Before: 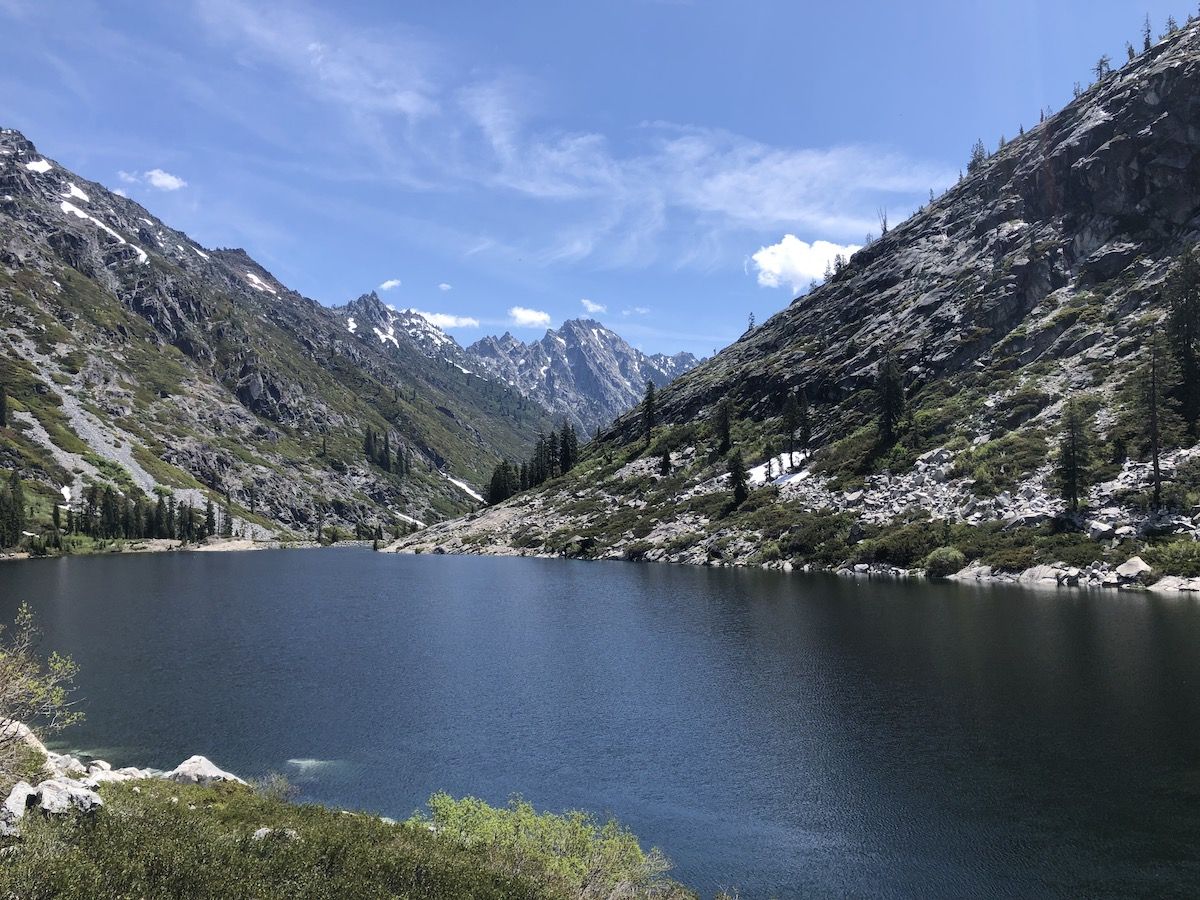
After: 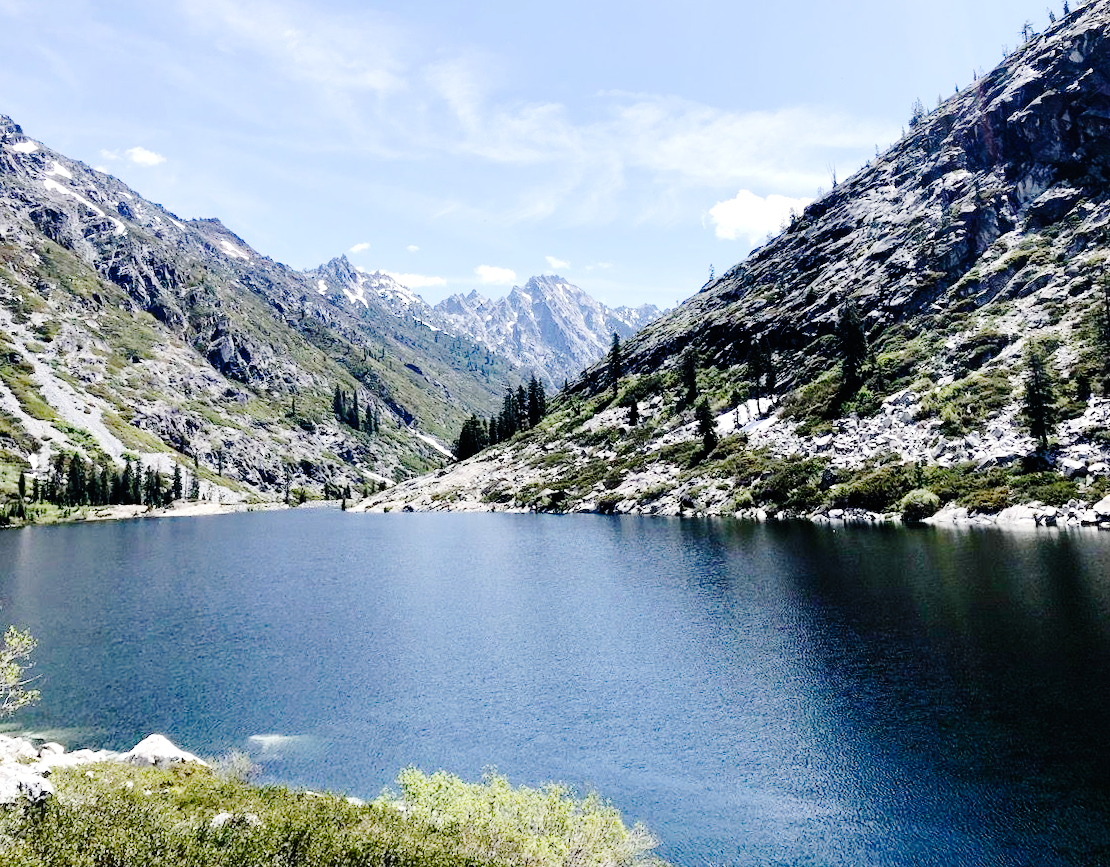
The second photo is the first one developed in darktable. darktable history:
rotate and perspective: rotation -1.68°, lens shift (vertical) -0.146, crop left 0.049, crop right 0.912, crop top 0.032, crop bottom 0.96
base curve: curves: ch0 [(0, 0) (0.036, 0.01) (0.123, 0.254) (0.258, 0.504) (0.507, 0.748) (1, 1)], preserve colors none
exposure: black level correction 0.001, exposure 0.5 EV, compensate exposure bias true, compensate highlight preservation false
